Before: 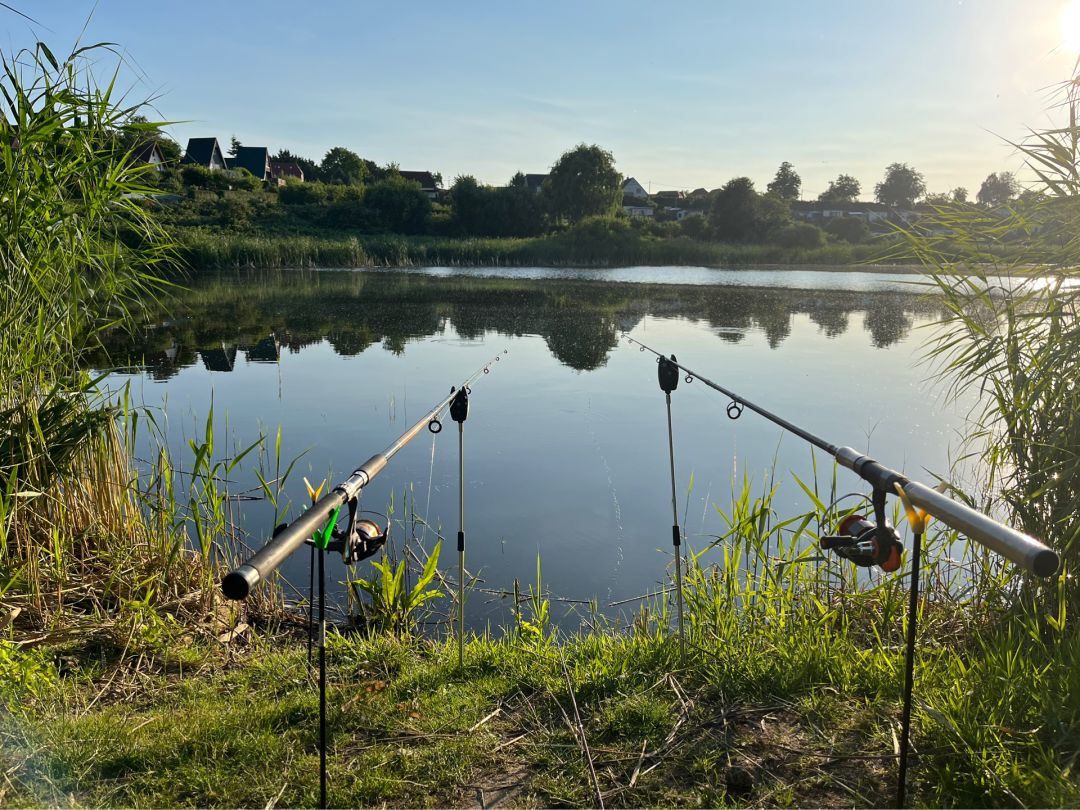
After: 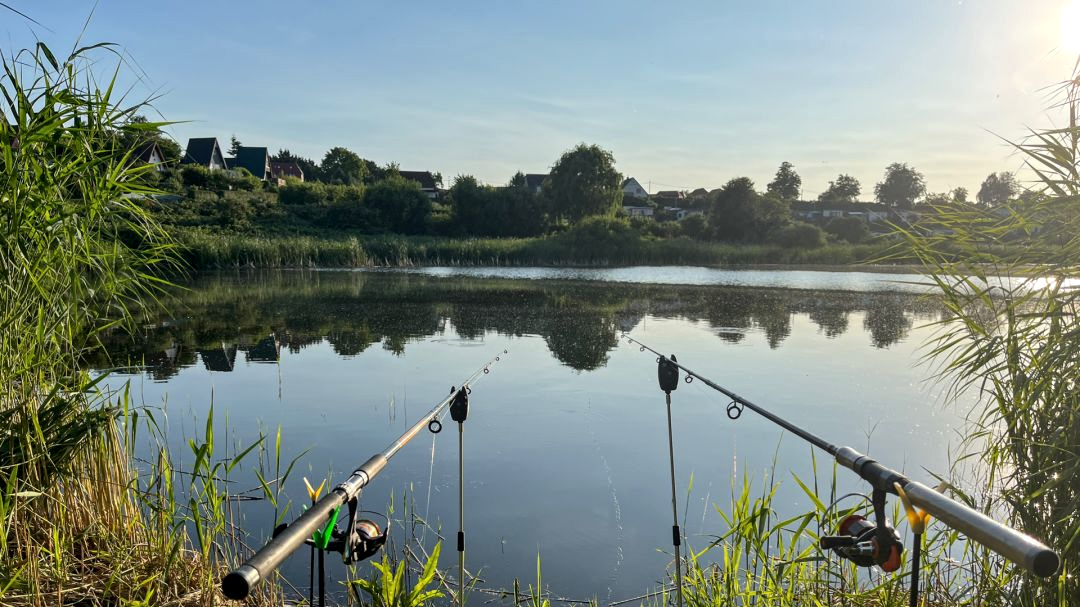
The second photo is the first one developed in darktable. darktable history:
crop: bottom 24.981%
local contrast: on, module defaults
